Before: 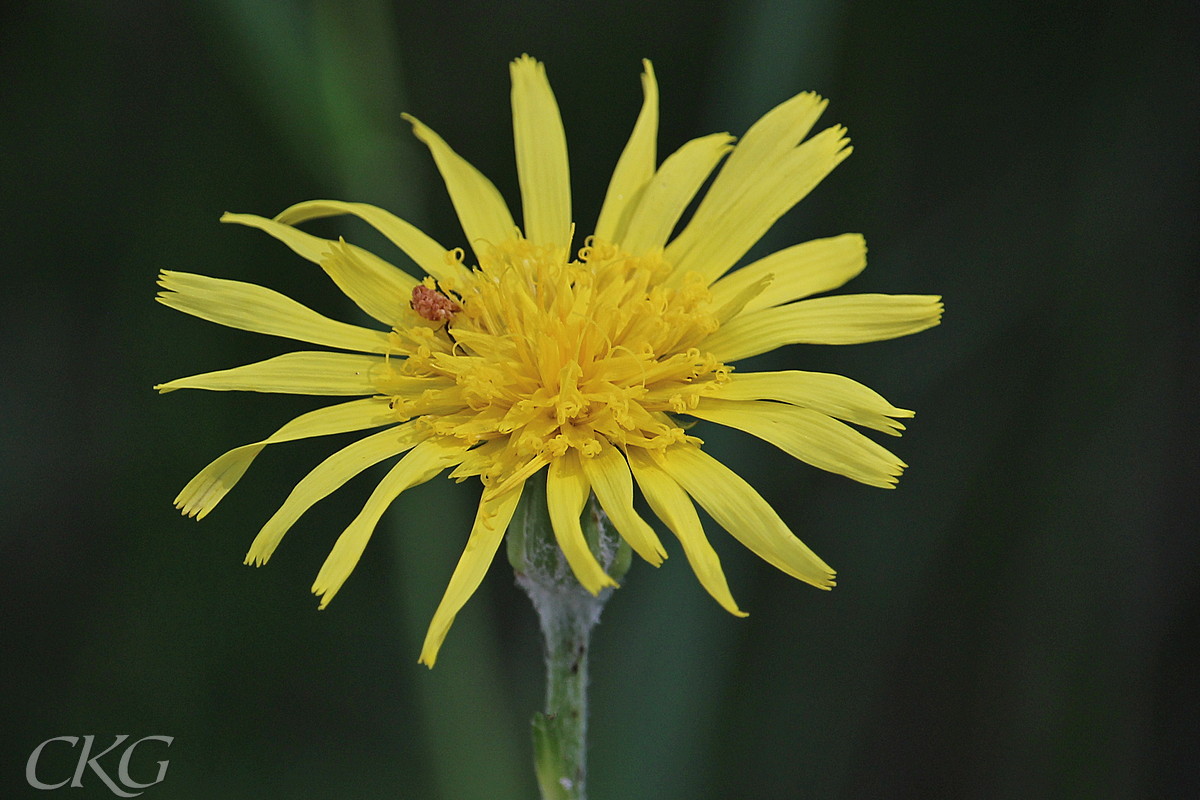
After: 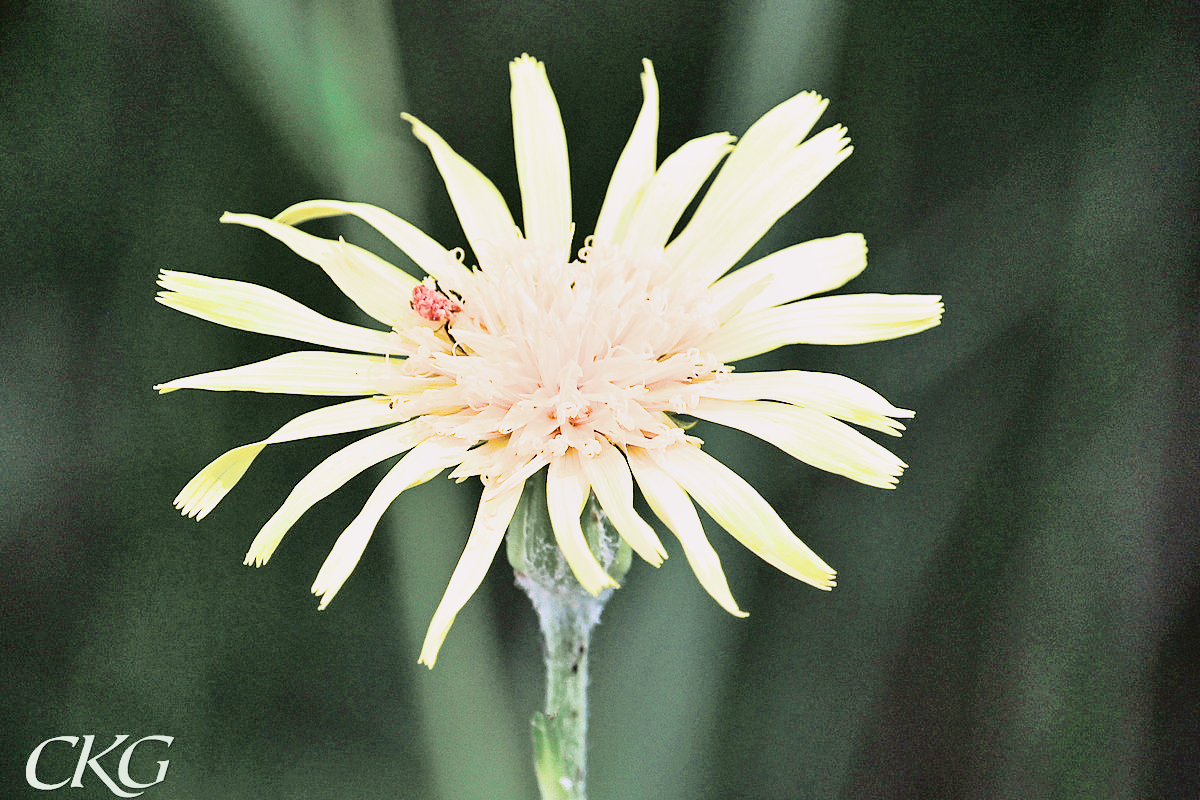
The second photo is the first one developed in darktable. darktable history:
exposure: black level correction 0, exposure 1.5 EV, compensate exposure bias true, compensate highlight preservation false
shadows and highlights: low approximation 0.01, soften with gaussian
tone curve: curves: ch0 [(0, 0) (0.139, 0.081) (0.304, 0.259) (0.502, 0.505) (0.683, 0.676) (0.761, 0.773) (0.858, 0.858) (0.987, 0.945)]; ch1 [(0, 0) (0.172, 0.123) (0.304, 0.288) (0.414, 0.44) (0.472, 0.473) (0.502, 0.508) (0.54, 0.543) (0.583, 0.601) (0.638, 0.654) (0.741, 0.783) (1, 1)]; ch2 [(0, 0) (0.411, 0.424) (0.485, 0.476) (0.502, 0.502) (0.557, 0.54) (0.631, 0.576) (1, 1)], color space Lab, independent channels, preserve colors none
filmic rgb: black relative exposure -5 EV, white relative exposure 3.5 EV, hardness 3.19, contrast 1.2, highlights saturation mix -30%
